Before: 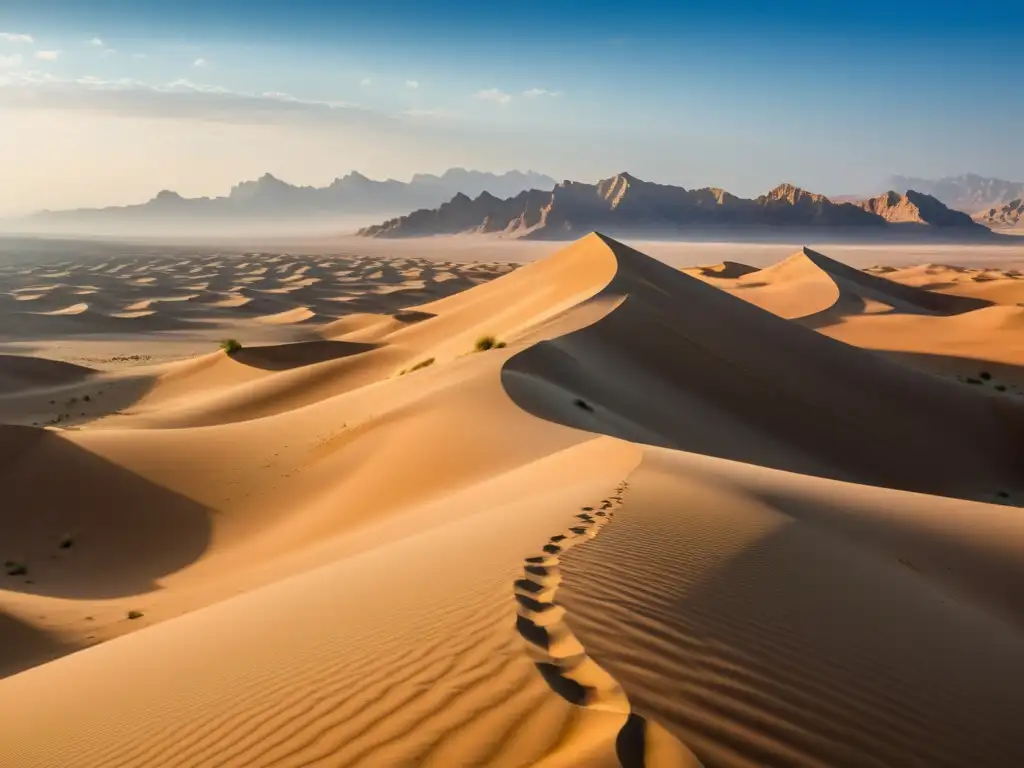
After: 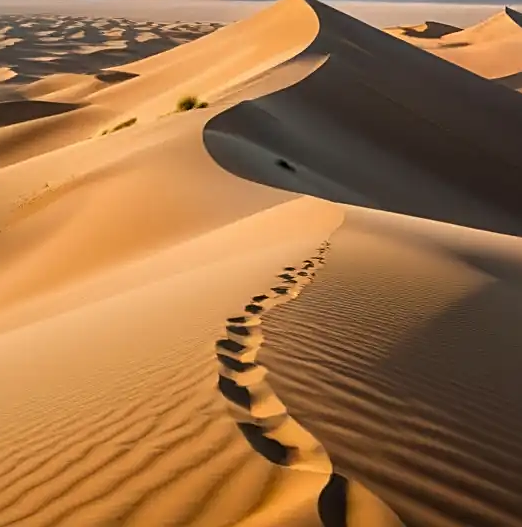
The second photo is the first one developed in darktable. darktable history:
sharpen: on, module defaults
crop and rotate: left 29.173%, top 31.365%, right 19.808%
